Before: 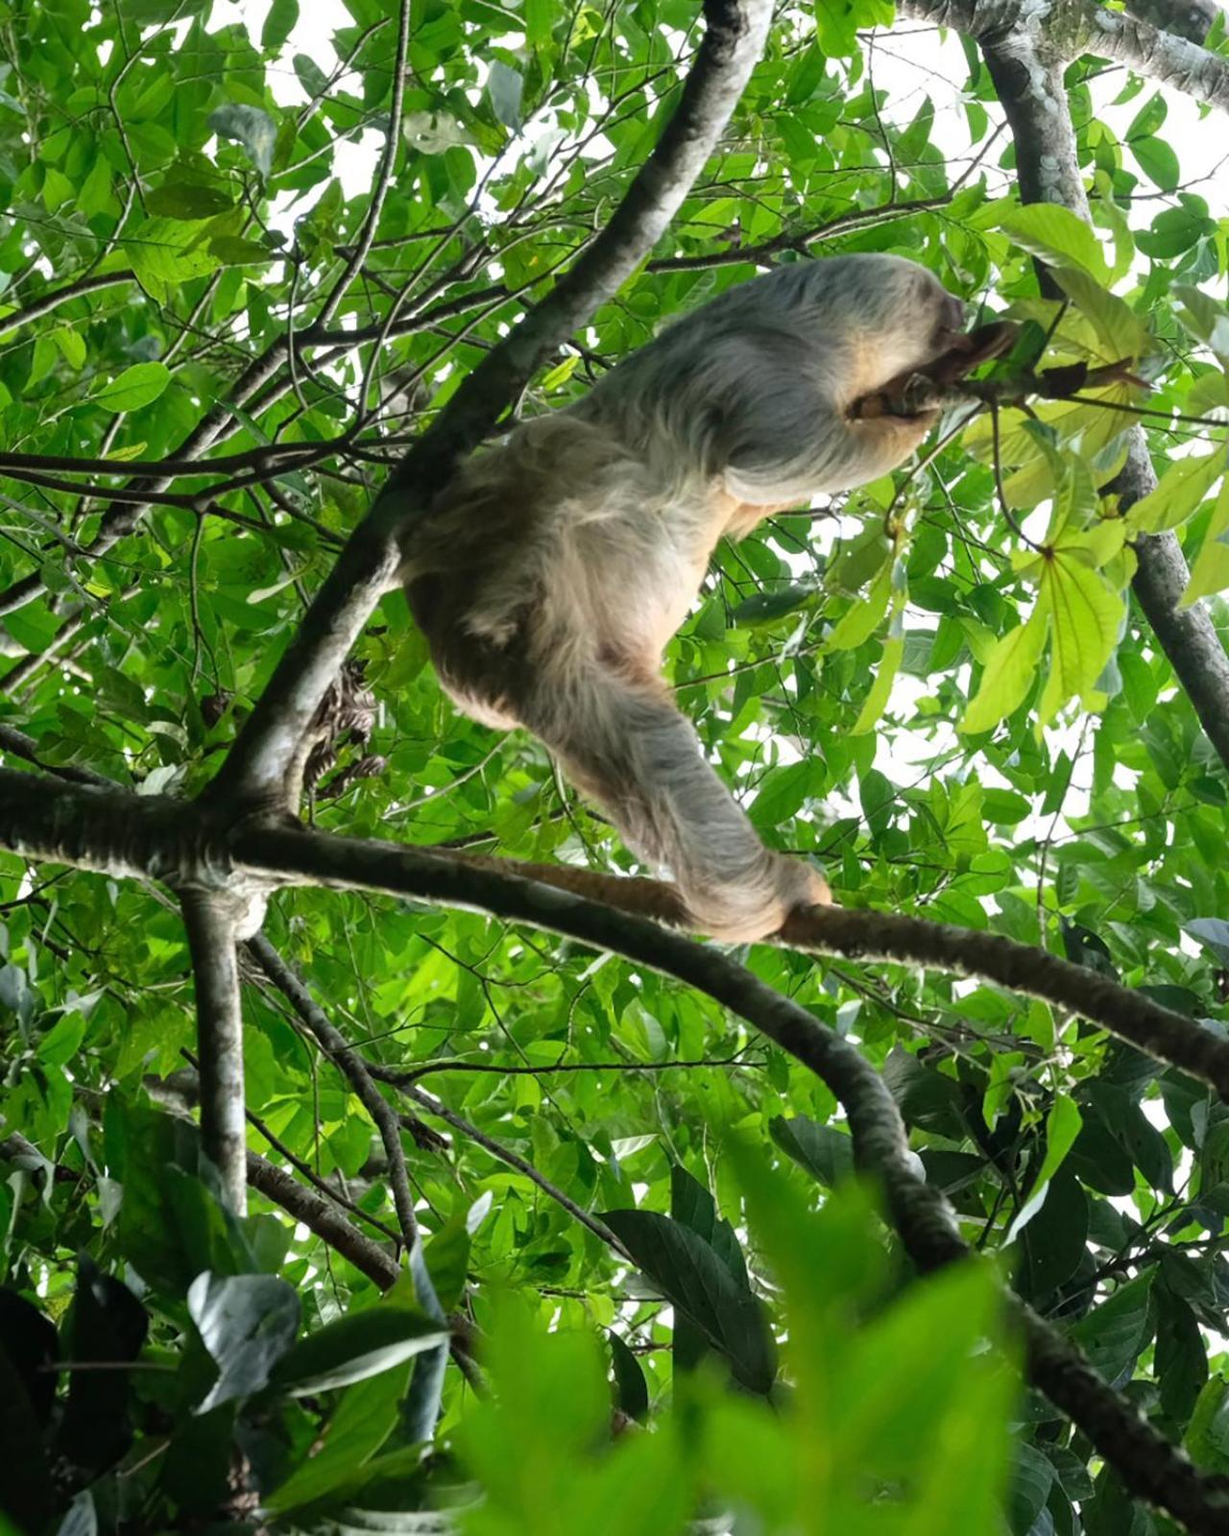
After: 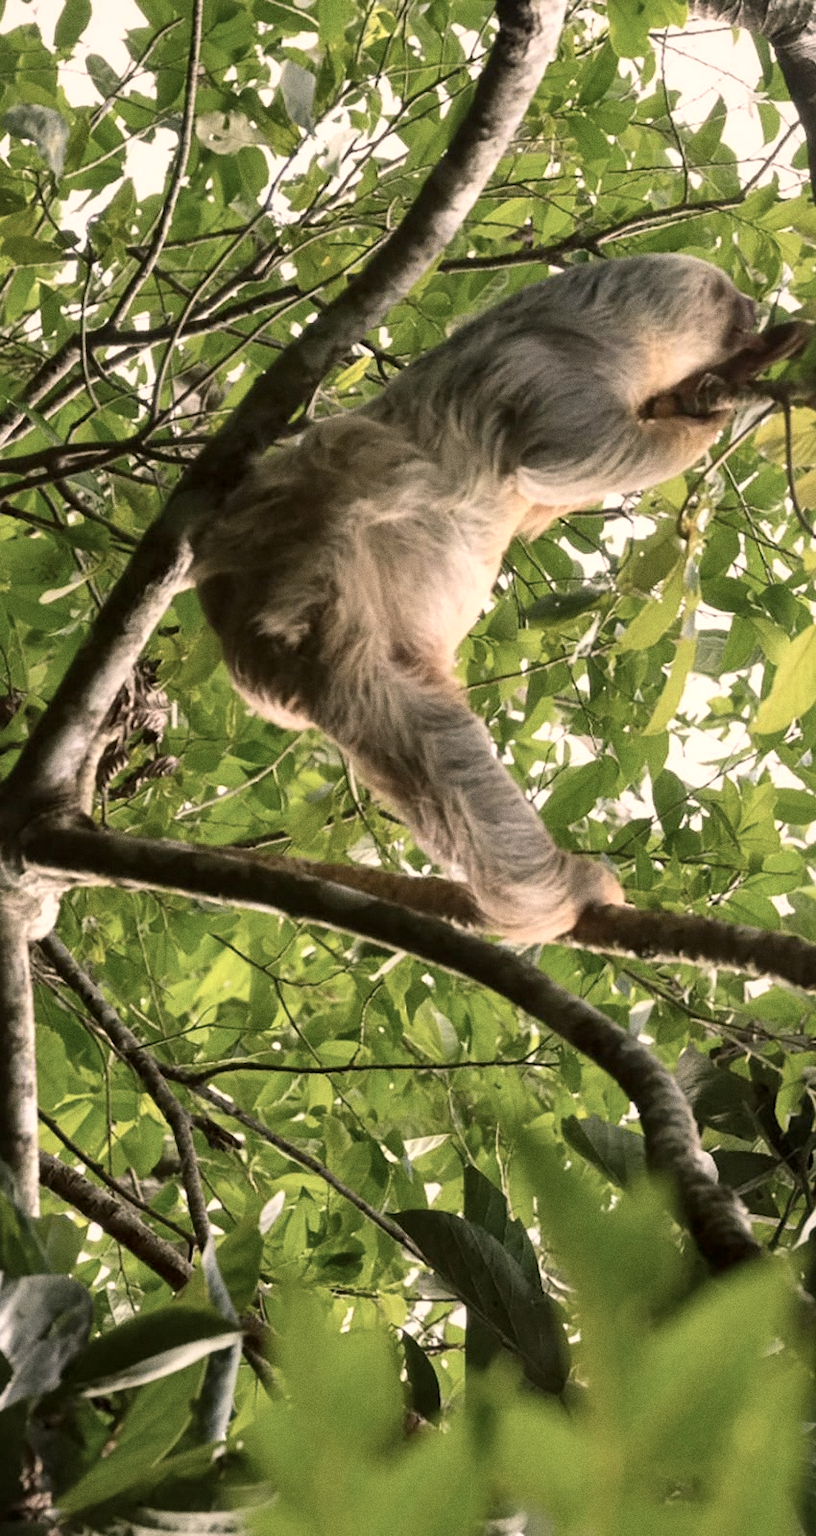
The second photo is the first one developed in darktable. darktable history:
contrast brightness saturation: contrast 0.1, saturation -0.36
white balance: emerald 1
local contrast: mode bilateral grid, contrast 20, coarseness 50, detail 132%, midtone range 0.2
color balance rgb: shadows lift › luminance -5%, shadows lift › chroma 1.1%, shadows lift › hue 219°, power › luminance 10%, power › chroma 2.83%, power › hue 60°, highlights gain › chroma 4.52%, highlights gain › hue 33.33°, saturation formula JzAzBz (2021)
grain: on, module defaults
crop: left 16.899%, right 16.556%
